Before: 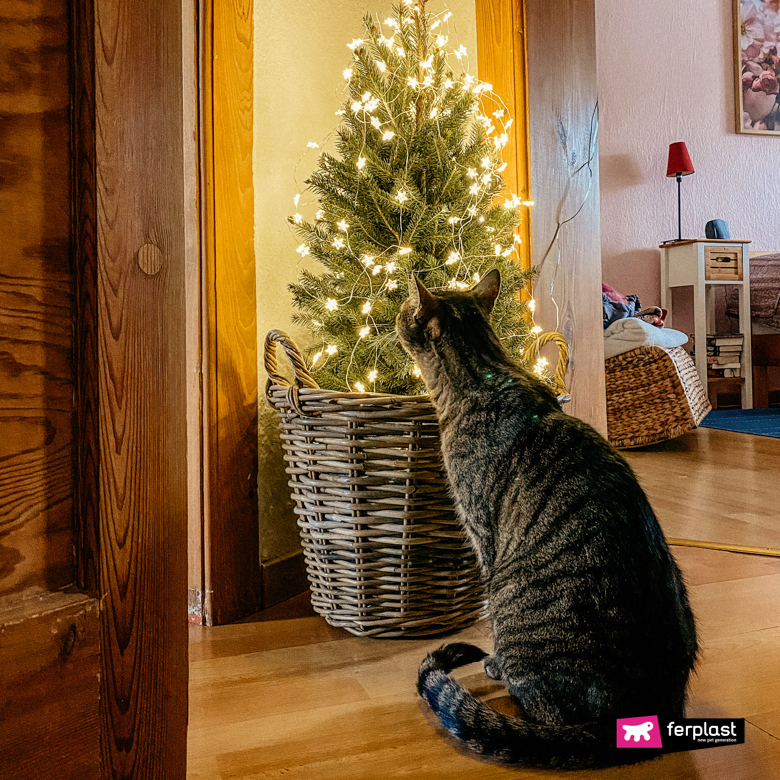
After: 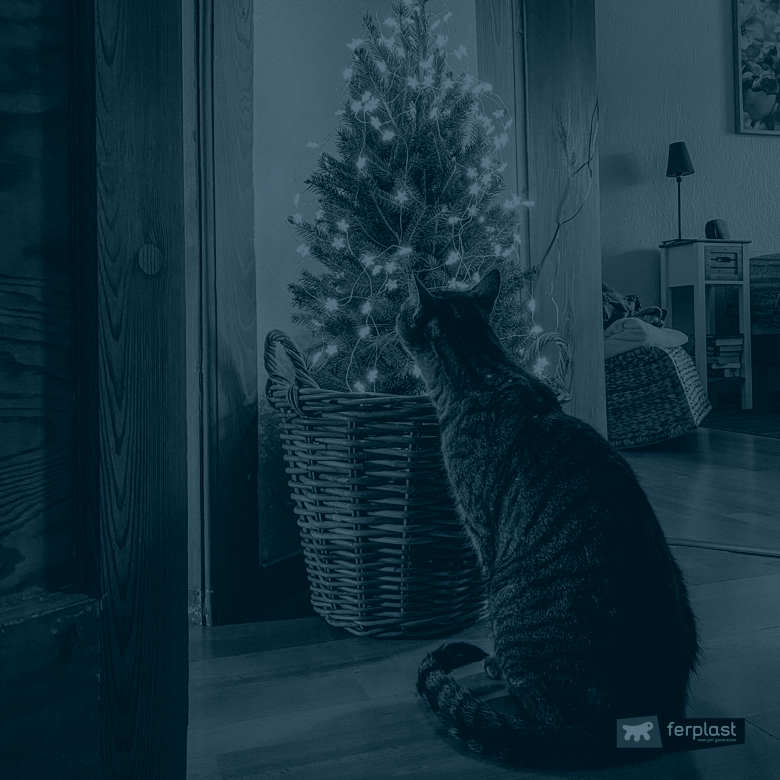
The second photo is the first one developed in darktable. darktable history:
colorize: hue 194.4°, saturation 29%, source mix 61.75%, lightness 3.98%, version 1
exposure: black level correction -0.036, exposure -0.497 EV, compensate highlight preservation false
